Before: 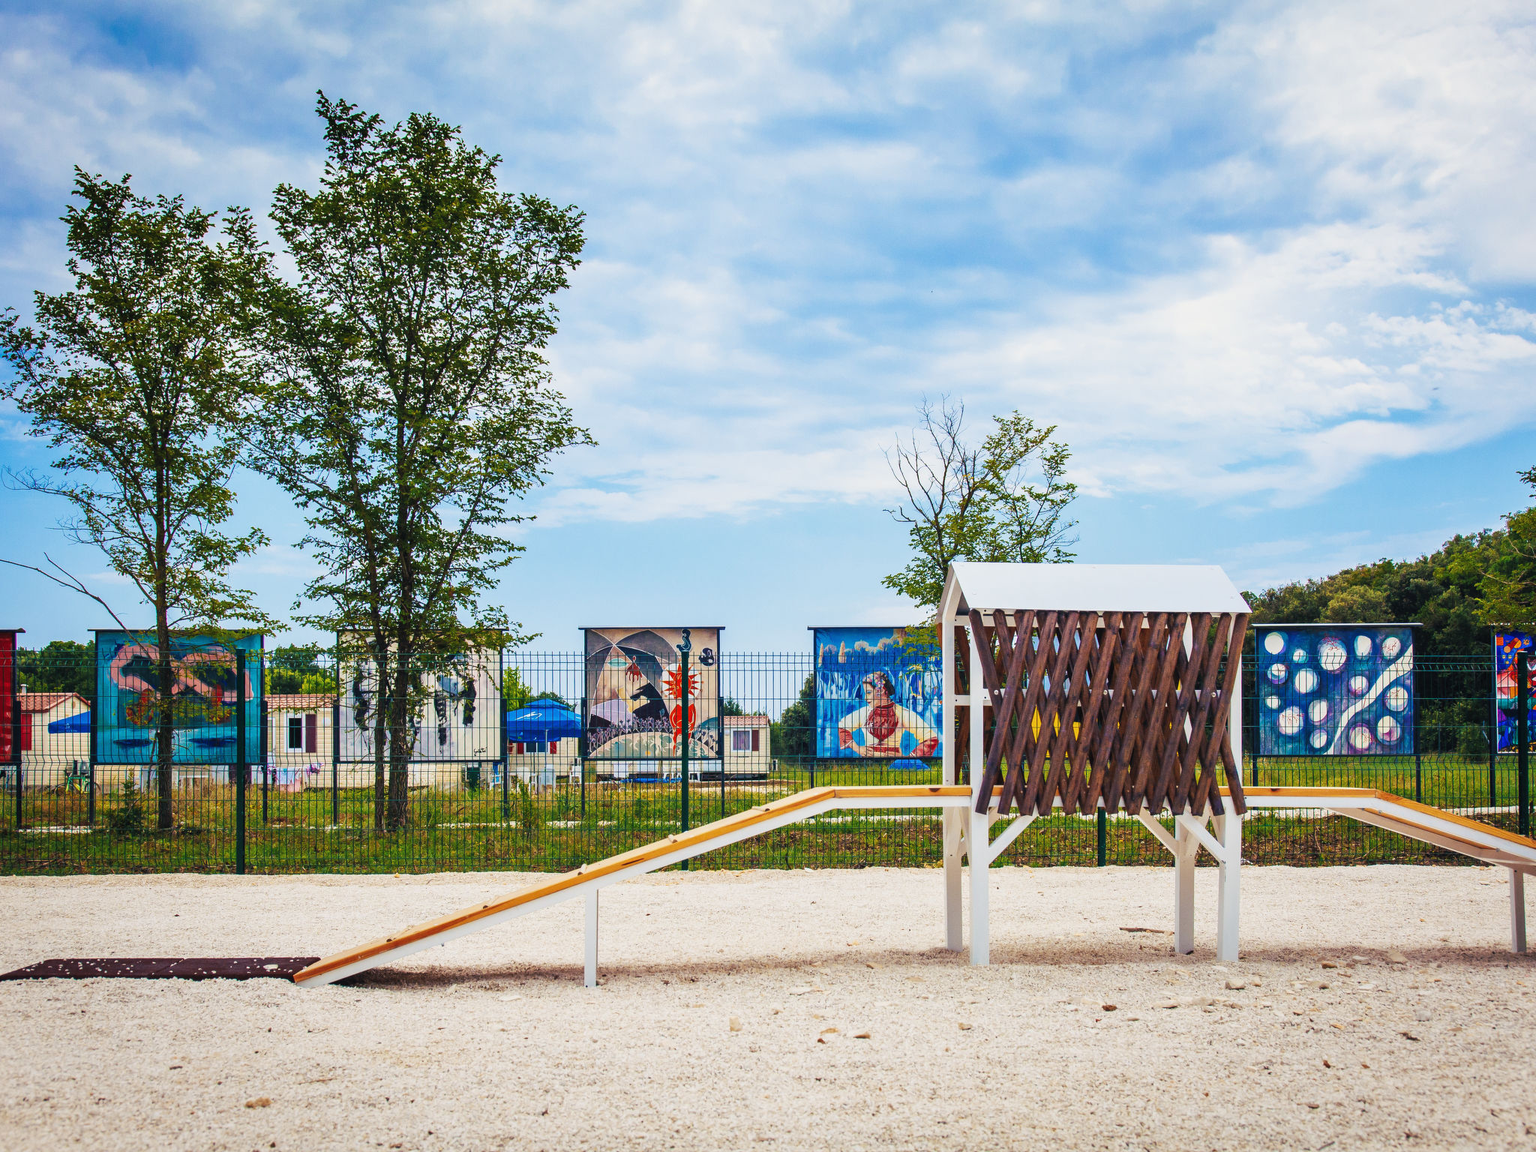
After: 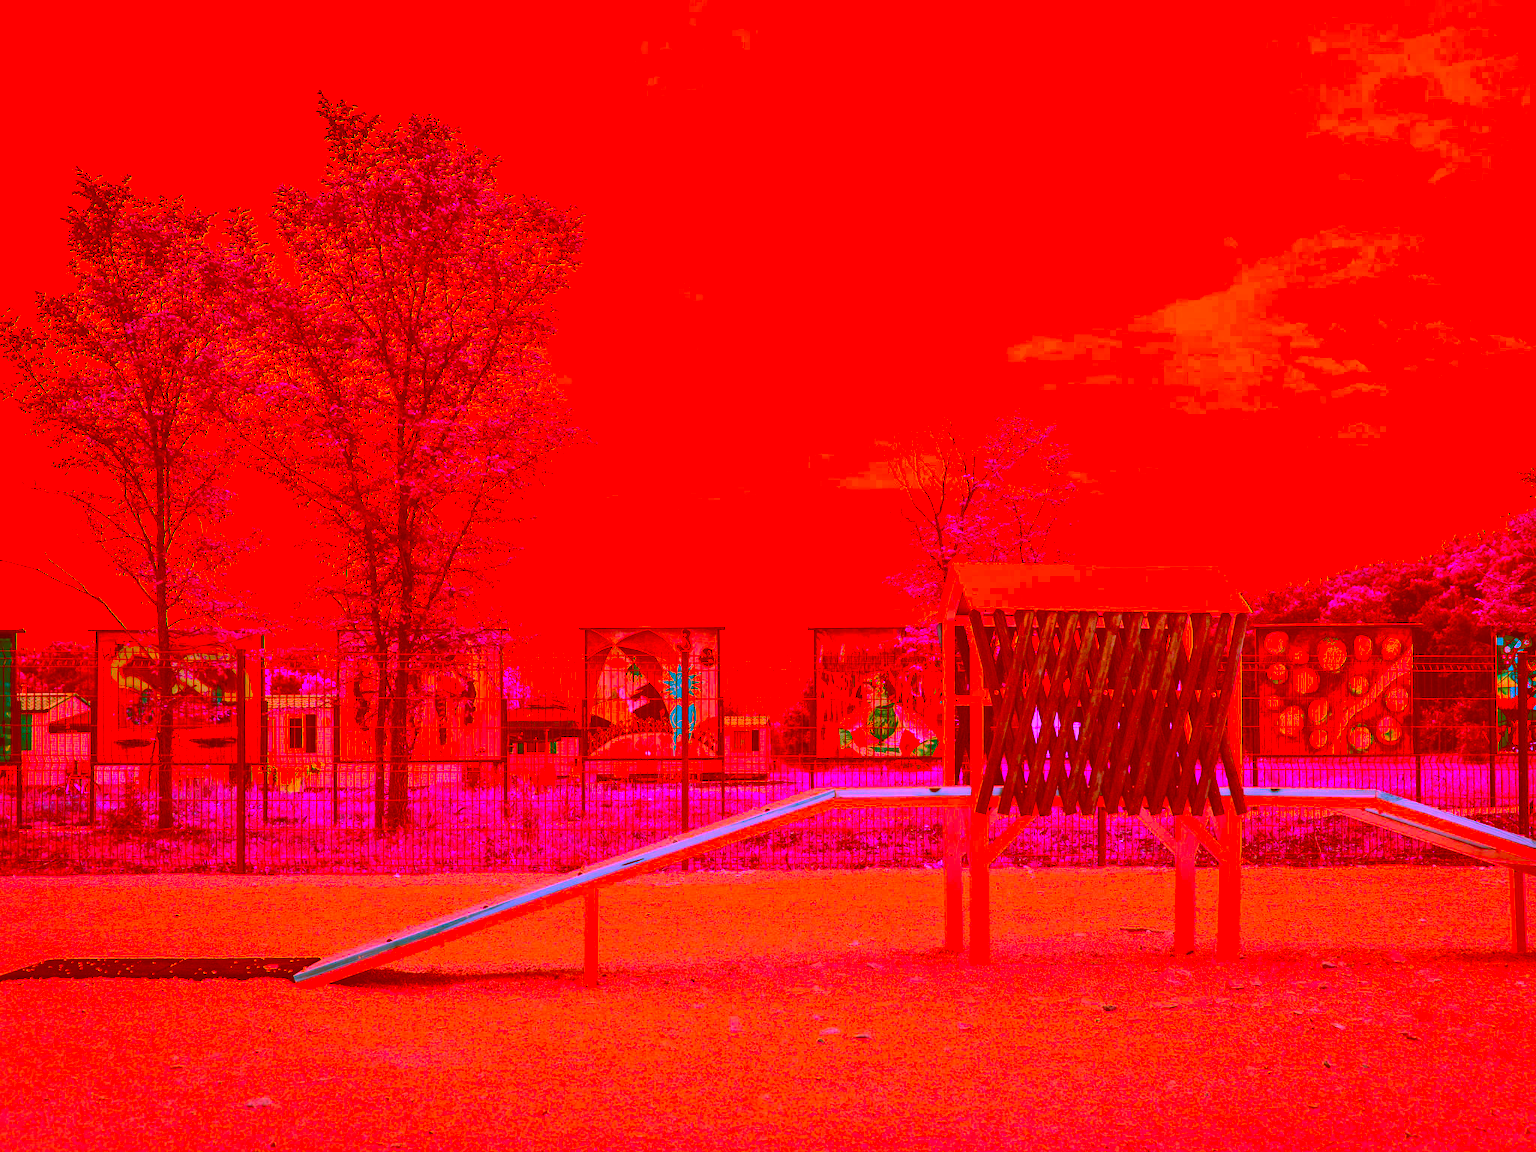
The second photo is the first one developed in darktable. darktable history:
color correction: highlights a* -39.68, highlights b* -40, shadows a* -40, shadows b* -40, saturation -3
tone equalizer: on, module defaults
